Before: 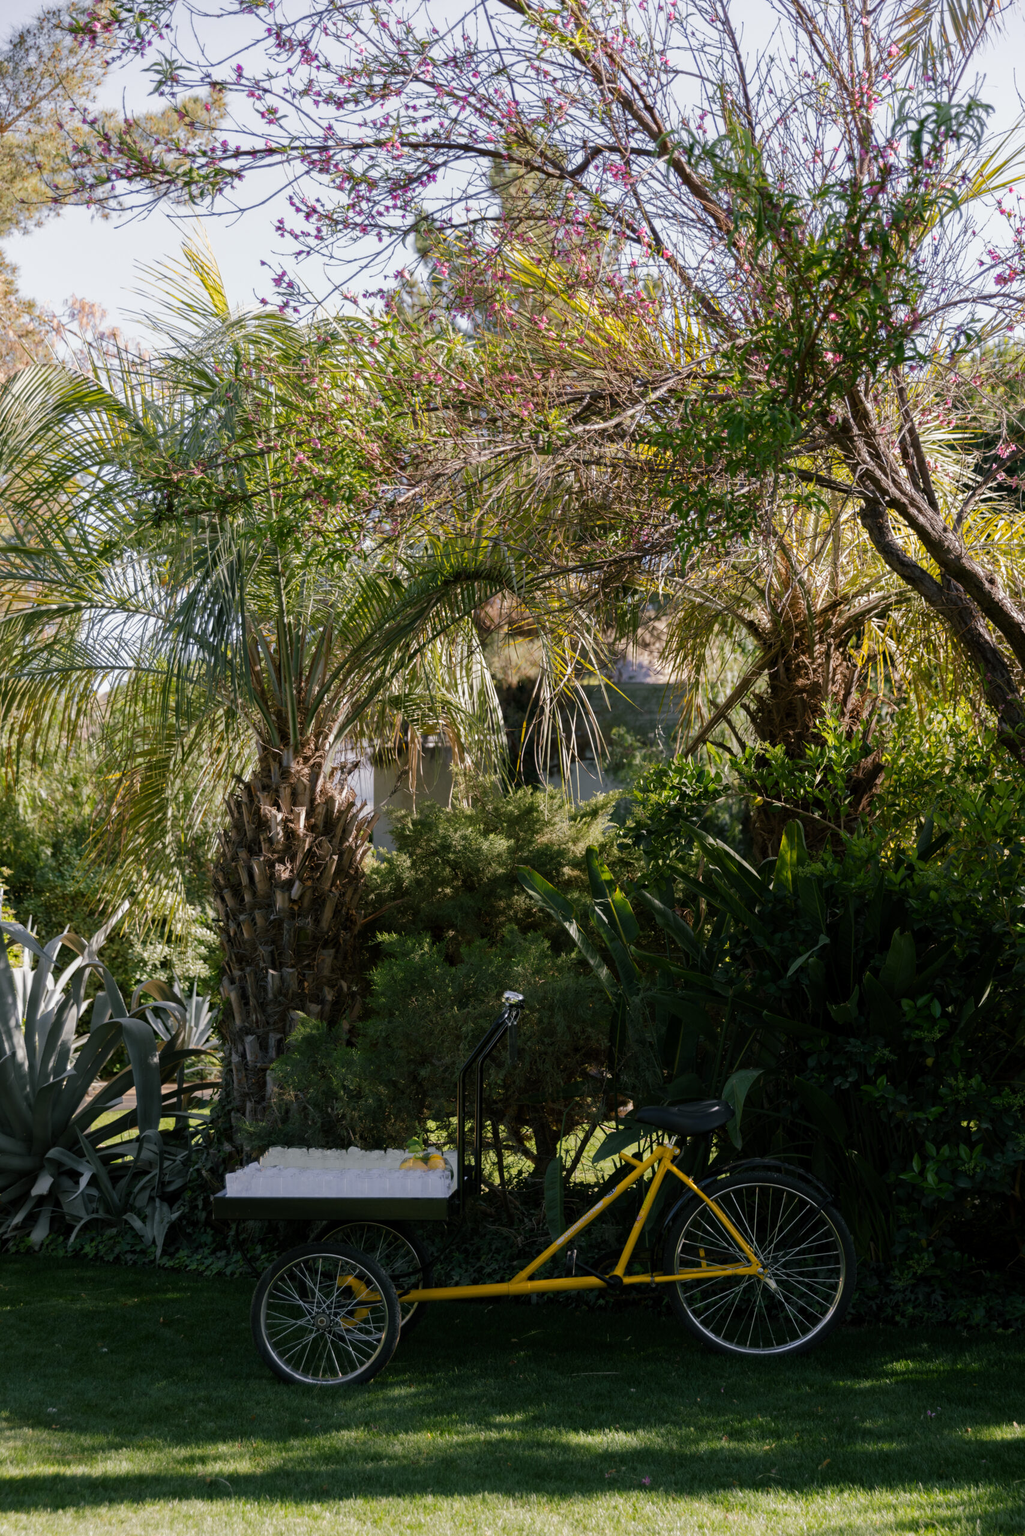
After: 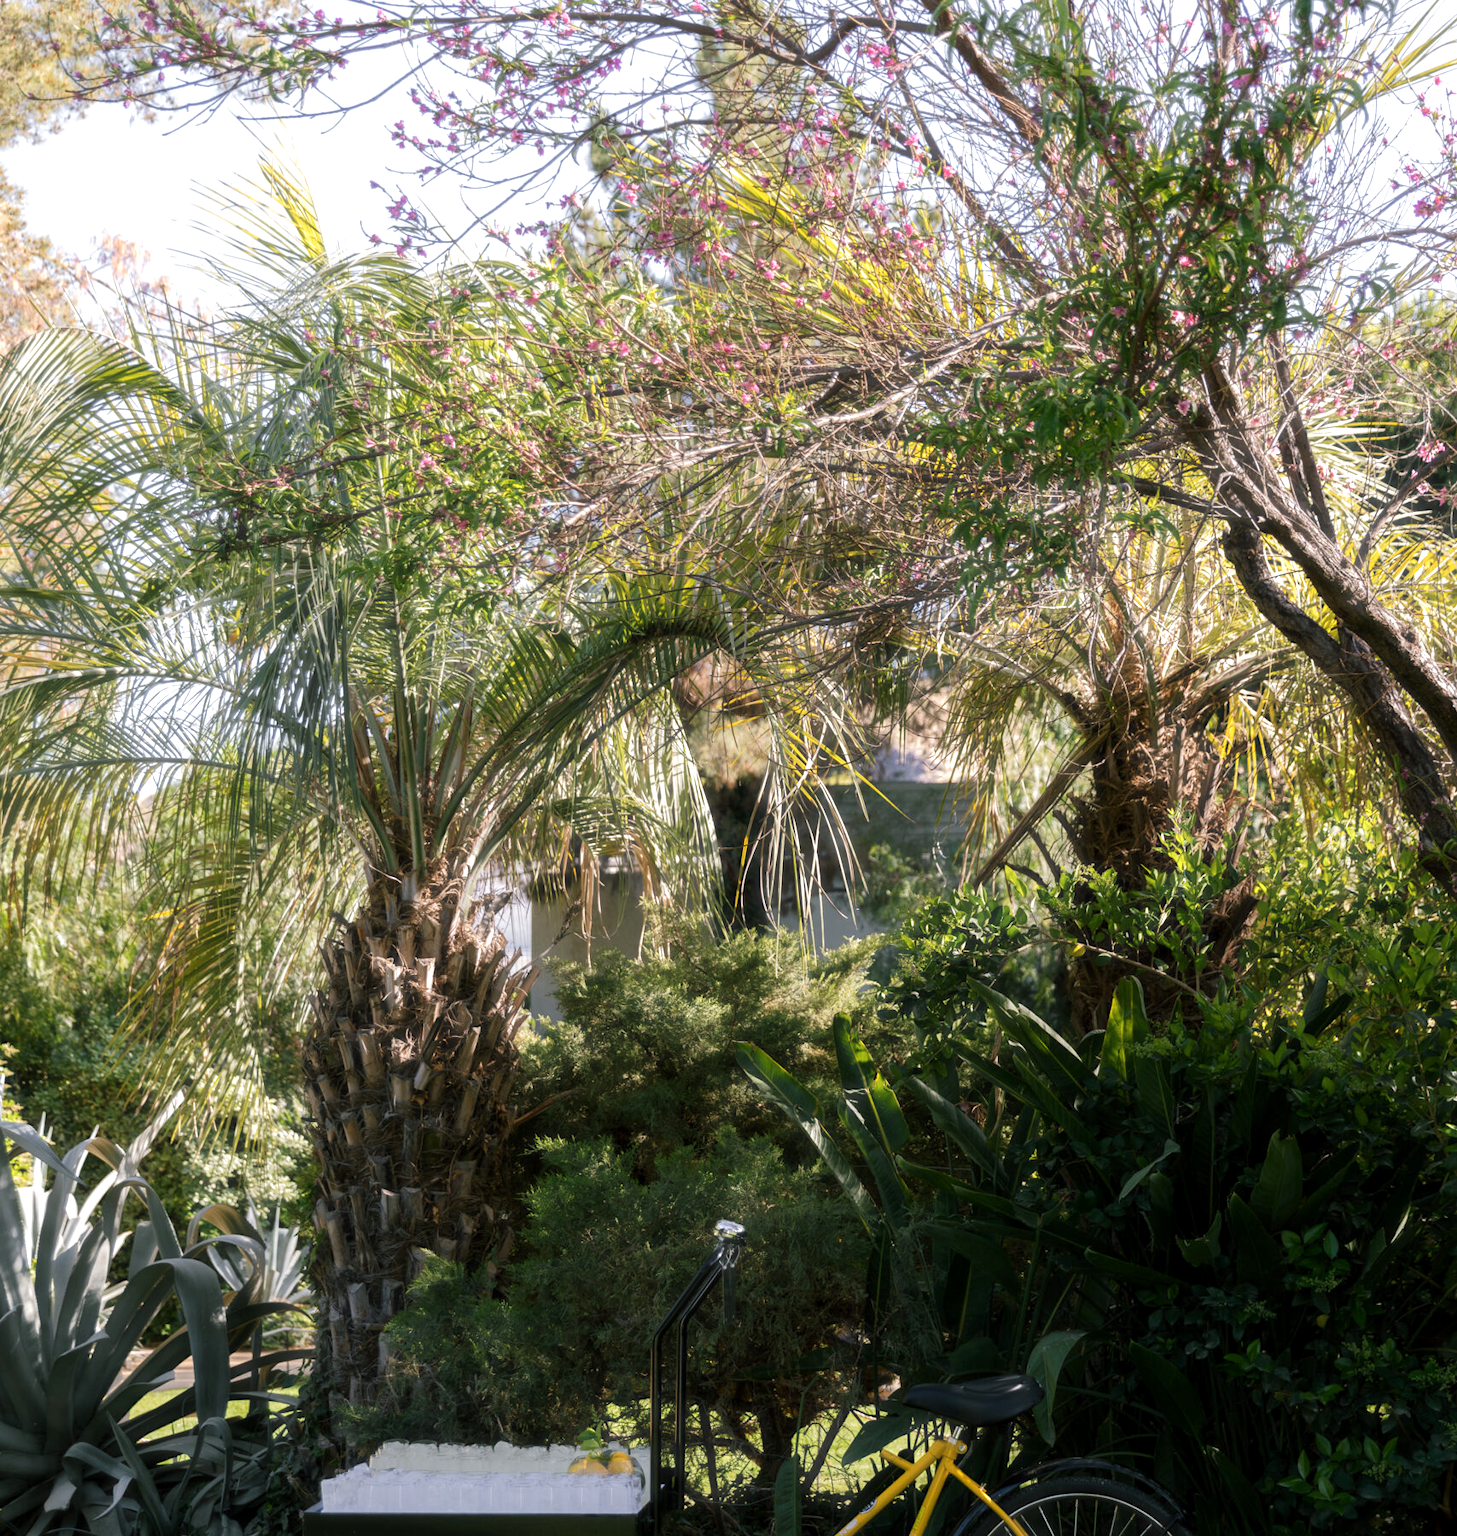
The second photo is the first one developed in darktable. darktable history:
exposure: black level correction 0.001, exposure 0.5 EV, compensate highlight preservation false
haze removal: strength -0.108, compatibility mode true, adaptive false
crop and rotate: top 8.688%, bottom 20.981%
